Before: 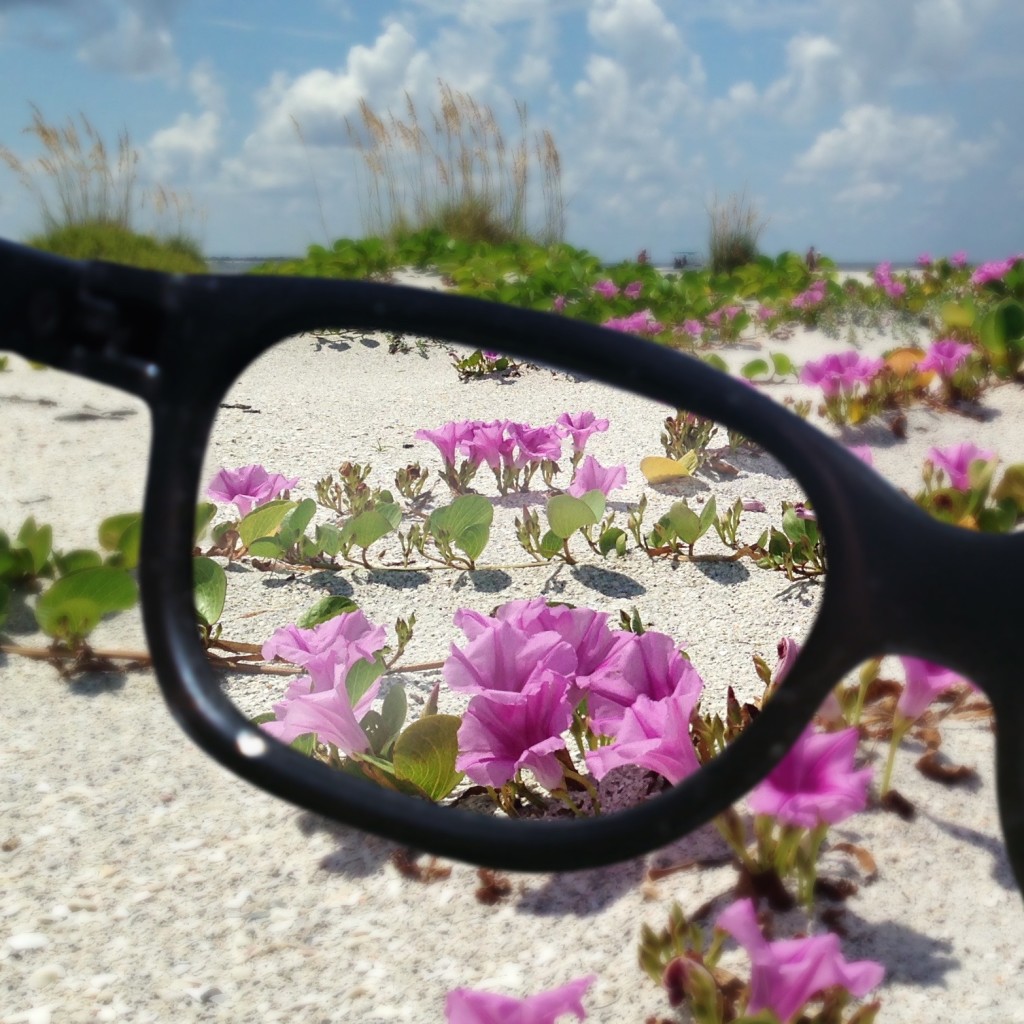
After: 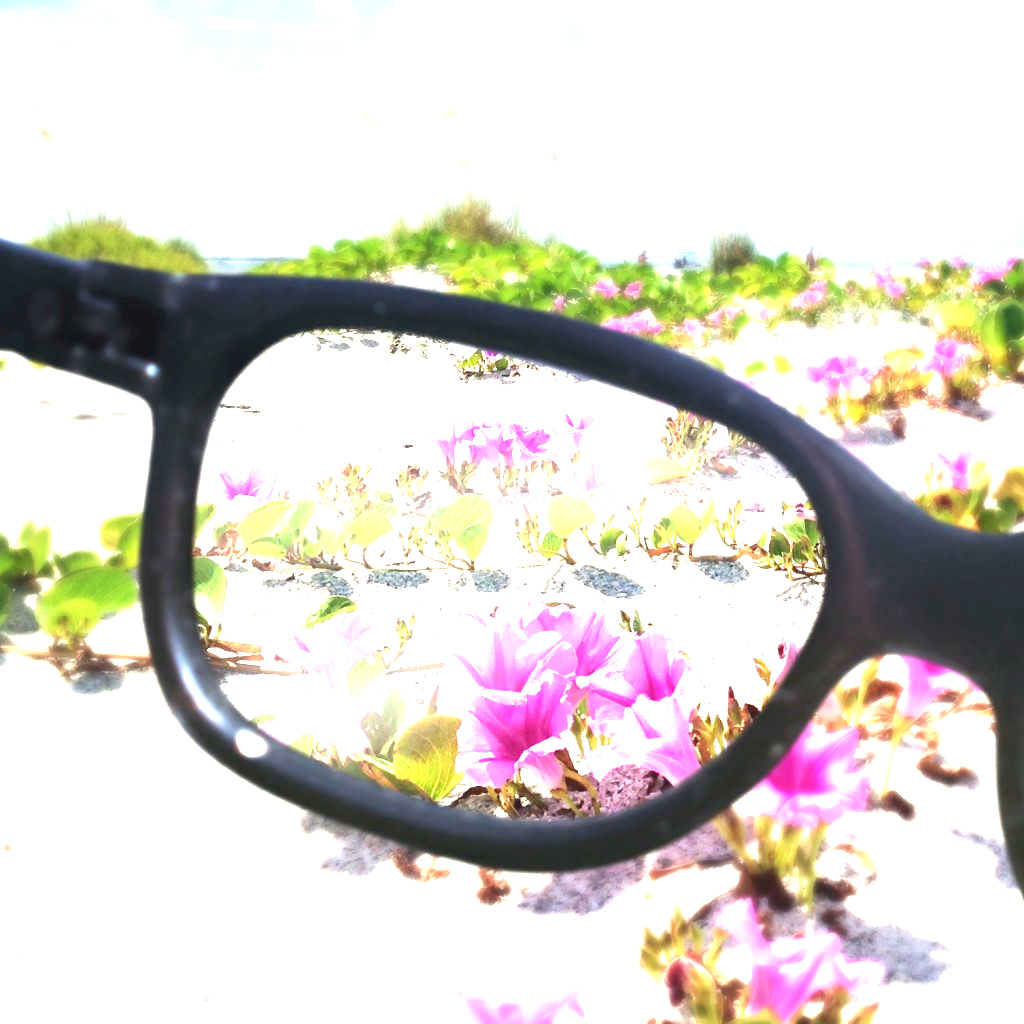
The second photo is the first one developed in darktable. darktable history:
exposure: black level correction 0, exposure 2.36 EV, compensate exposure bias true, compensate highlight preservation false
